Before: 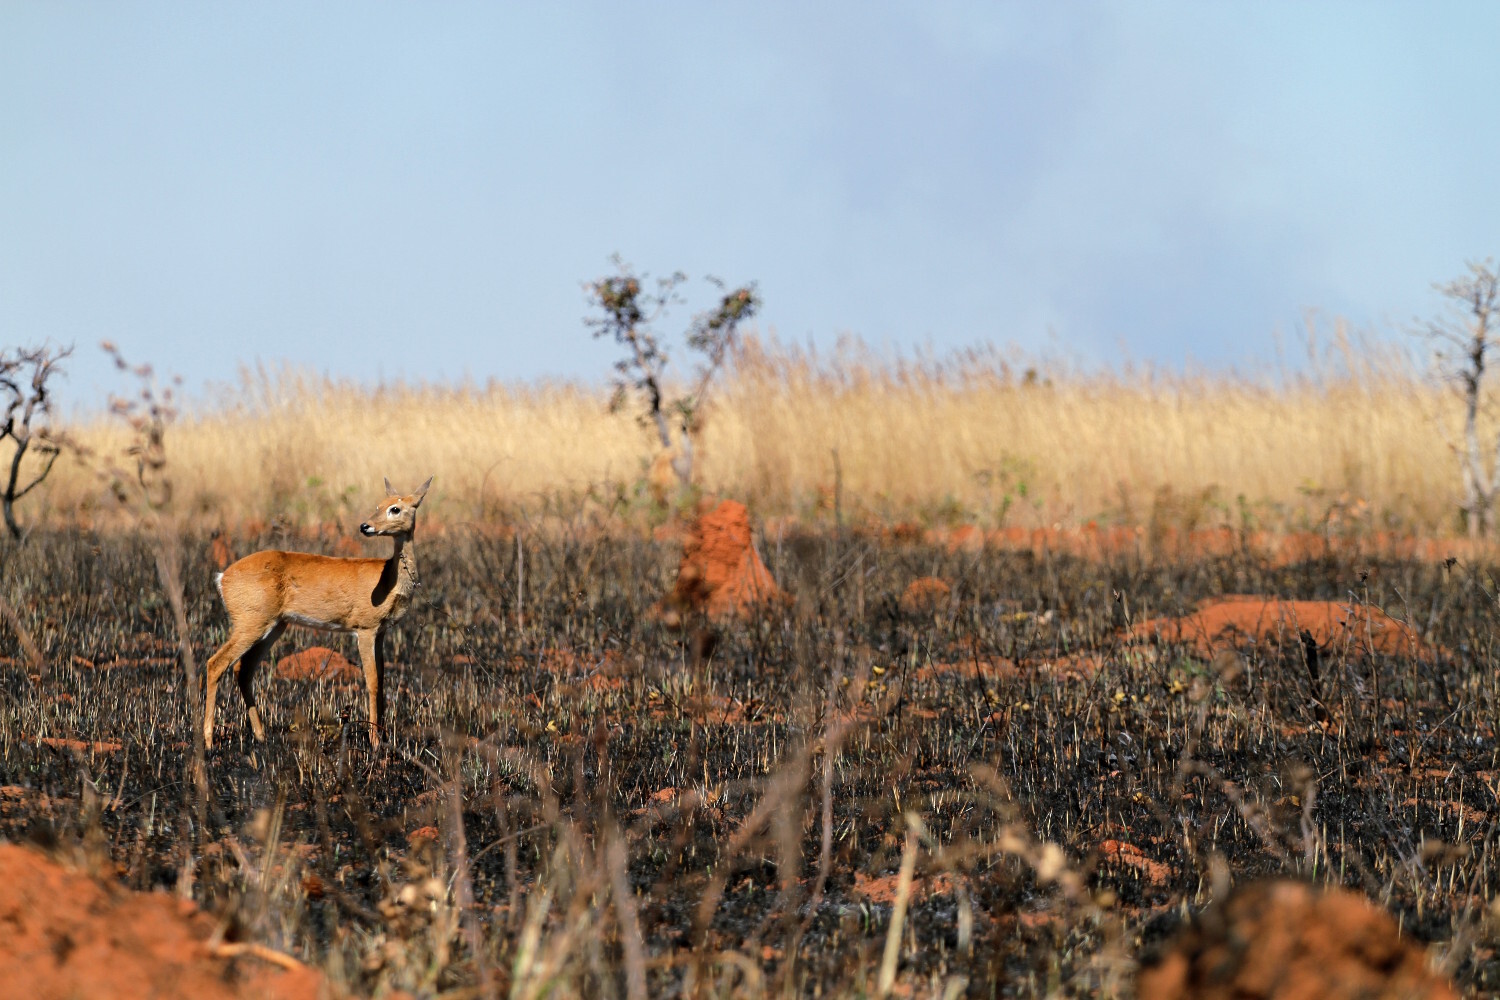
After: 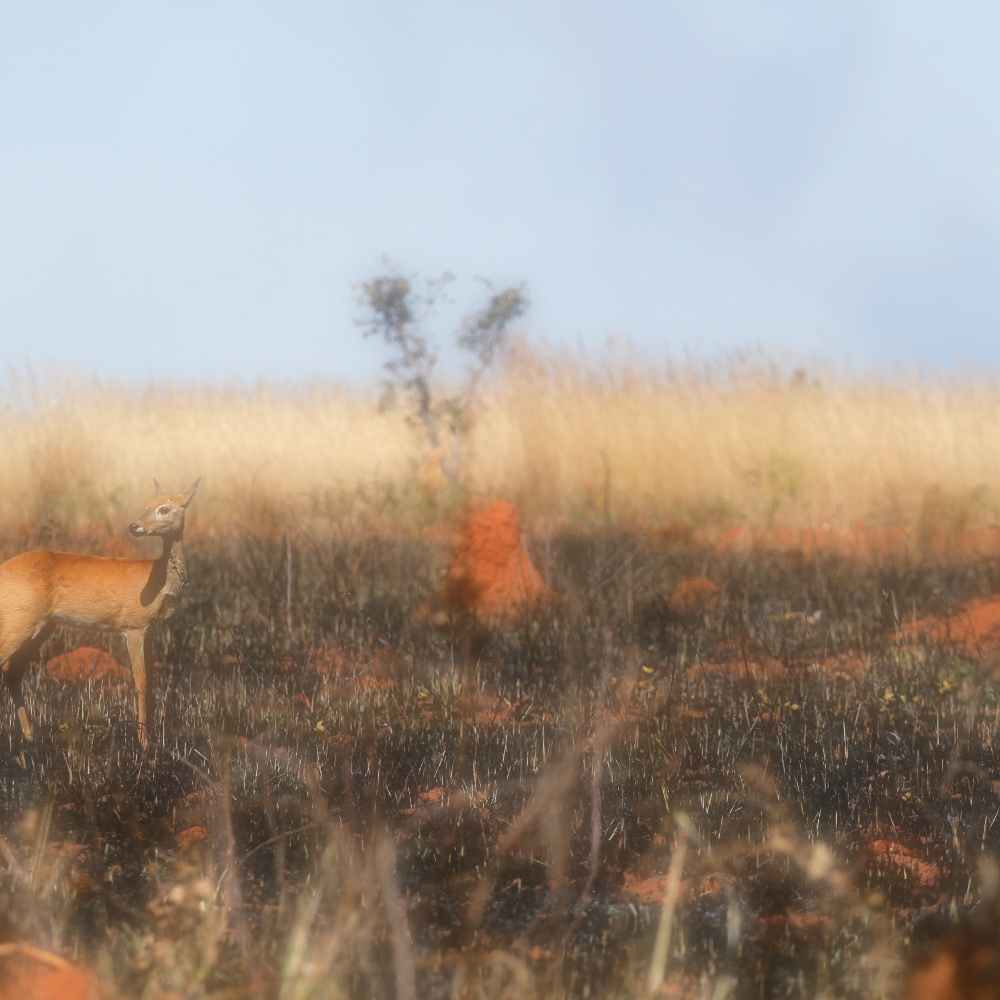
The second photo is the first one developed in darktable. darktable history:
soften: on, module defaults
crop and rotate: left 15.446%, right 17.836%
